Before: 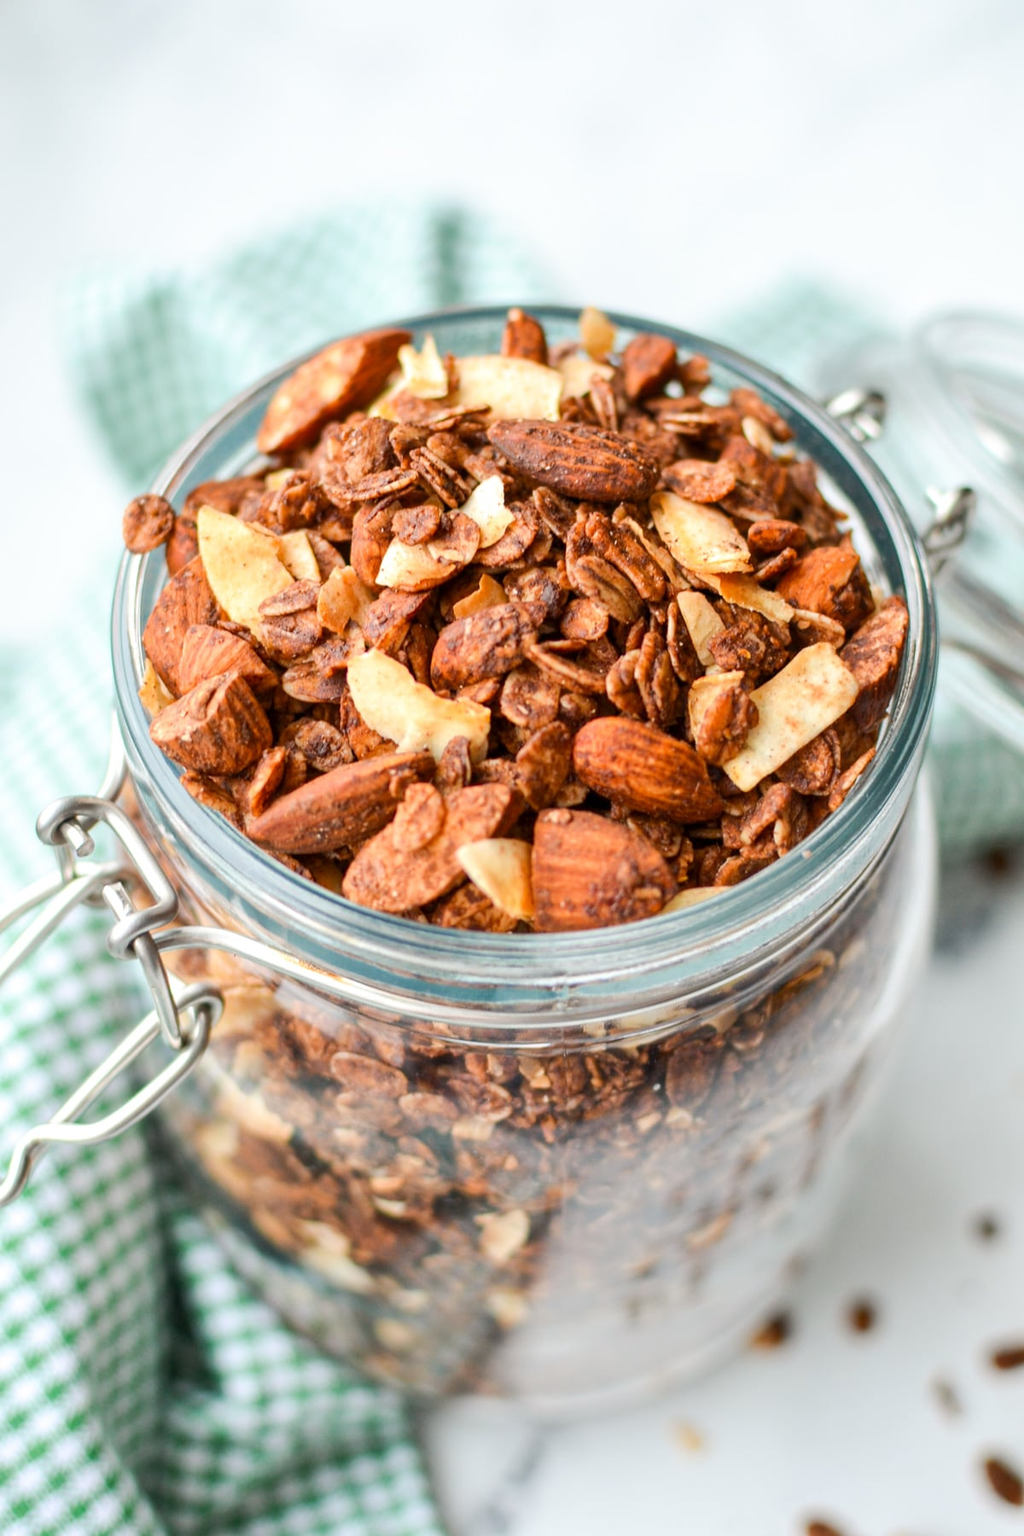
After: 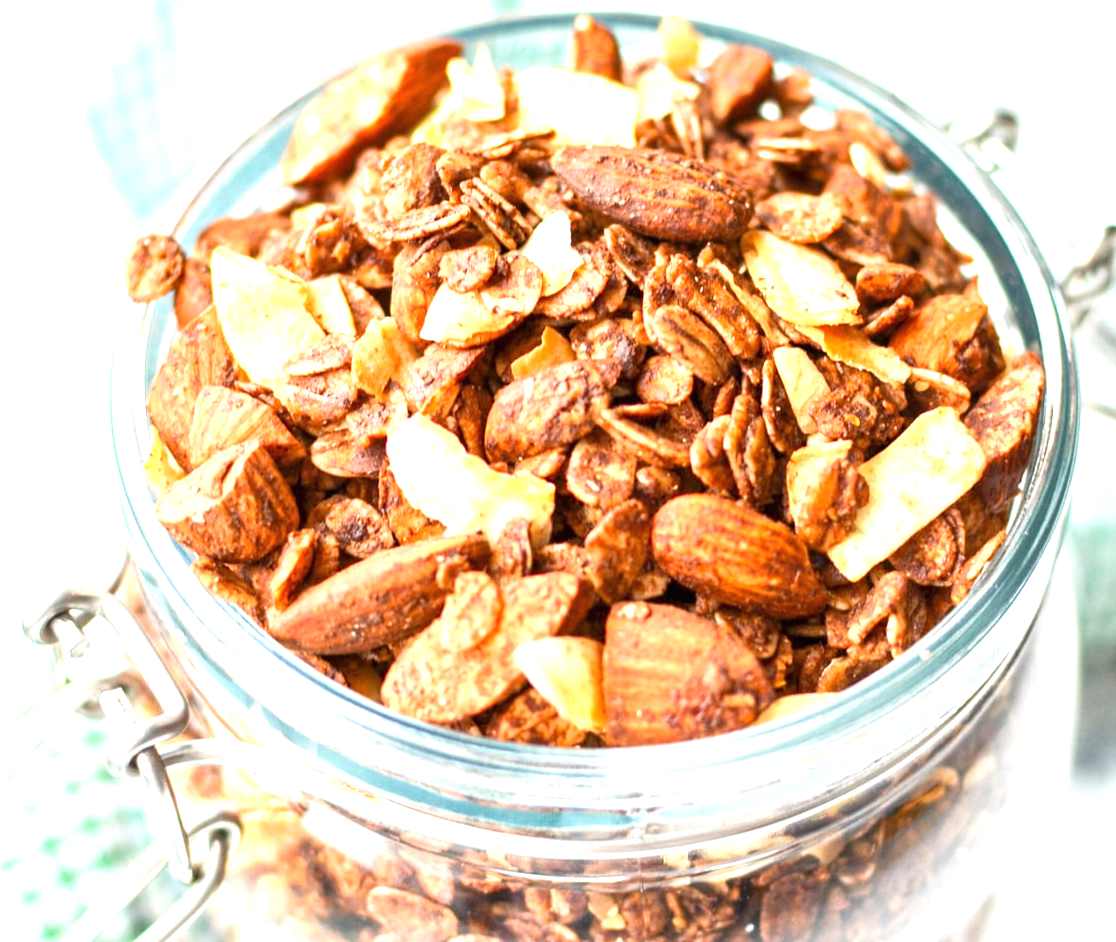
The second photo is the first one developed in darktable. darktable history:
exposure: black level correction 0, exposure 1.2 EV, compensate exposure bias true, compensate highlight preservation false
crop: left 1.744%, top 19.225%, right 5.069%, bottom 28.357%
